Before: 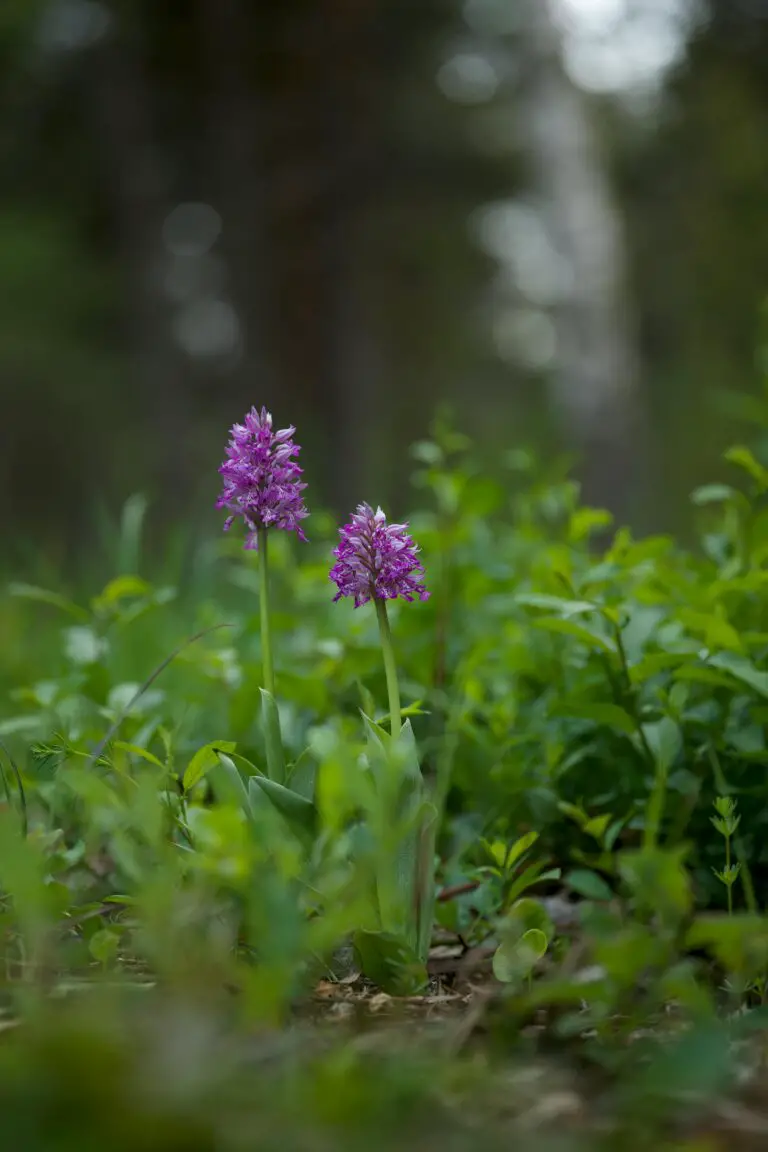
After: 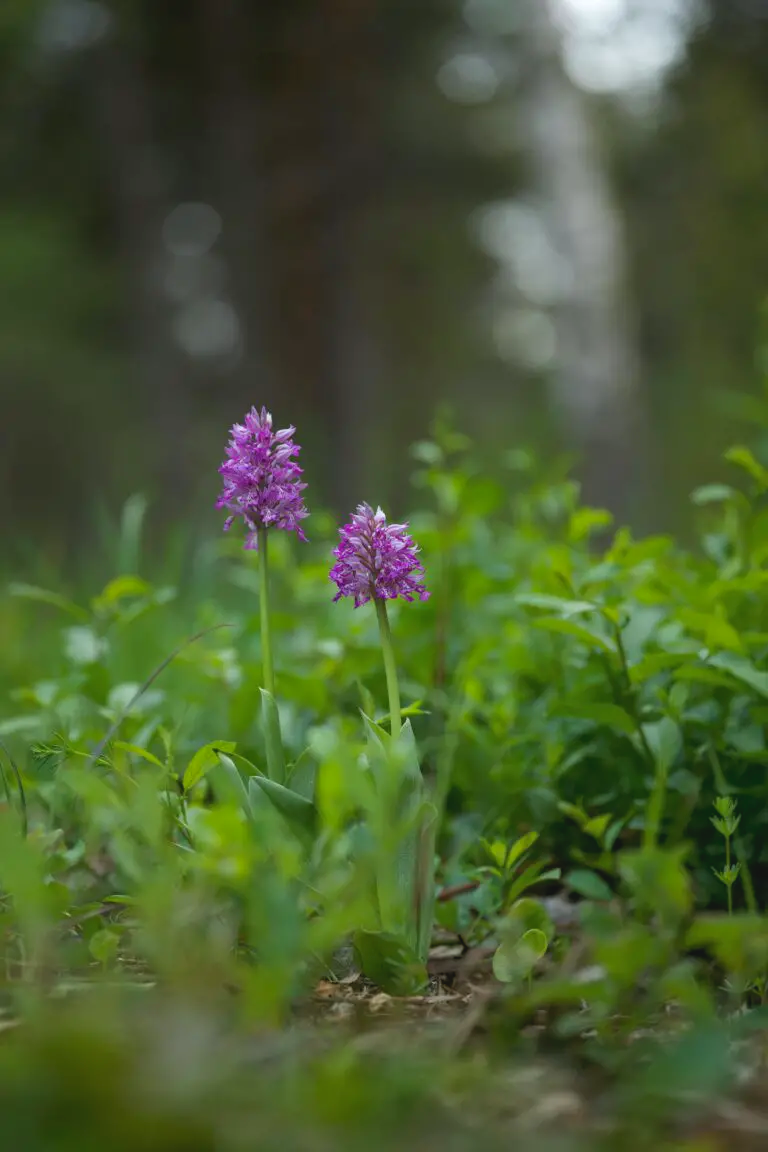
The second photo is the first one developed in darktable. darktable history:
contrast brightness saturation: contrast -0.11
exposure: exposure 0.3 EV, compensate highlight preservation false
